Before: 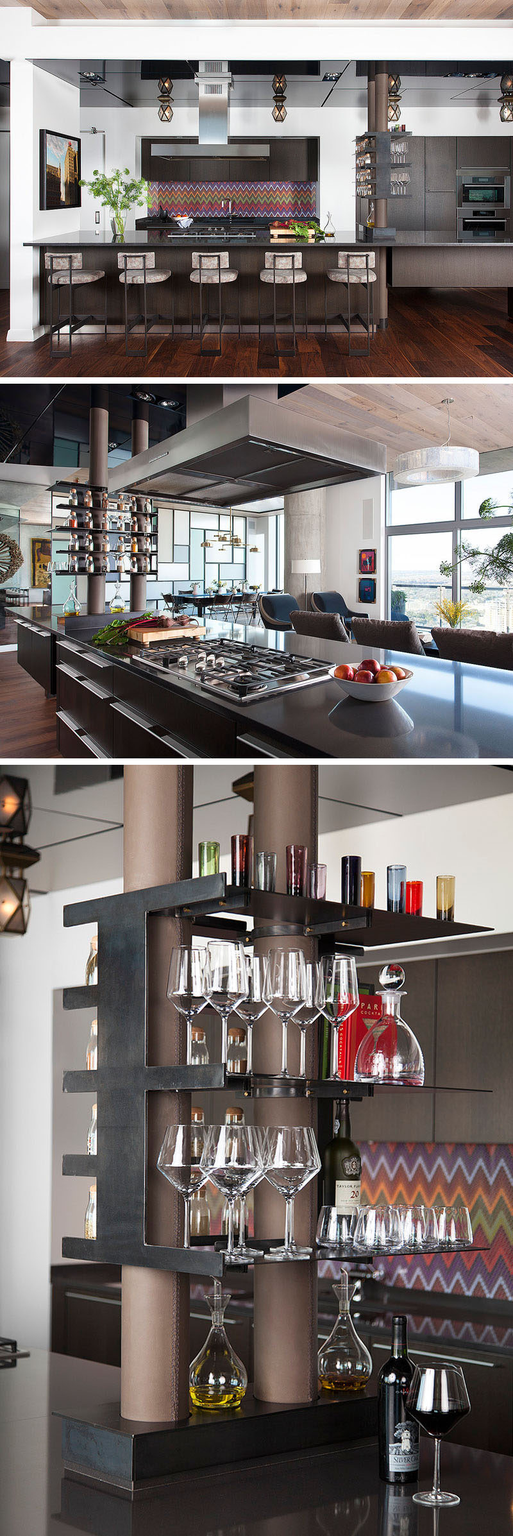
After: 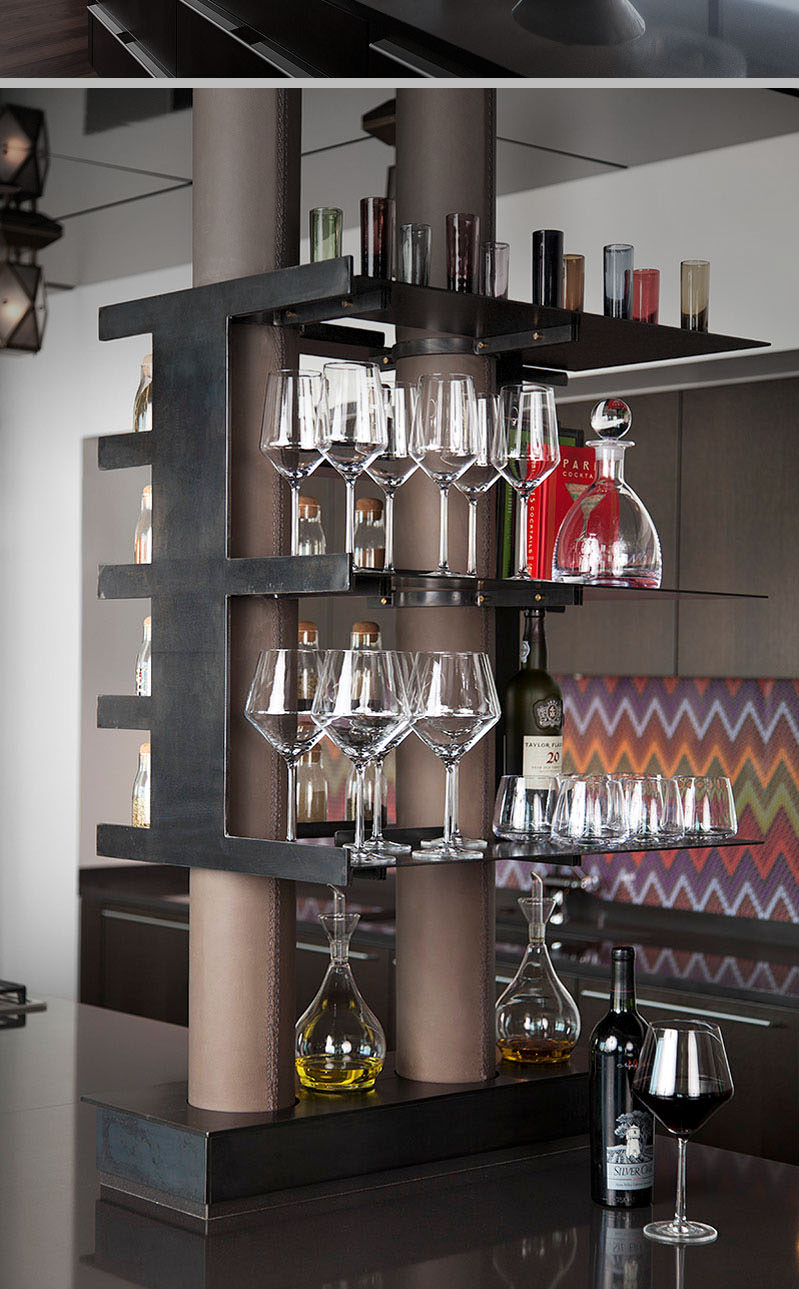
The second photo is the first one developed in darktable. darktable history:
crop and rotate: top 46.133%, right 0.06%
vignetting: fall-off start 99.65%, center (-0.025, 0.401), width/height ratio 1.31, dithering 8-bit output, unbound false
local contrast: mode bilateral grid, contrast 100, coarseness 100, detail 108%, midtone range 0.2
